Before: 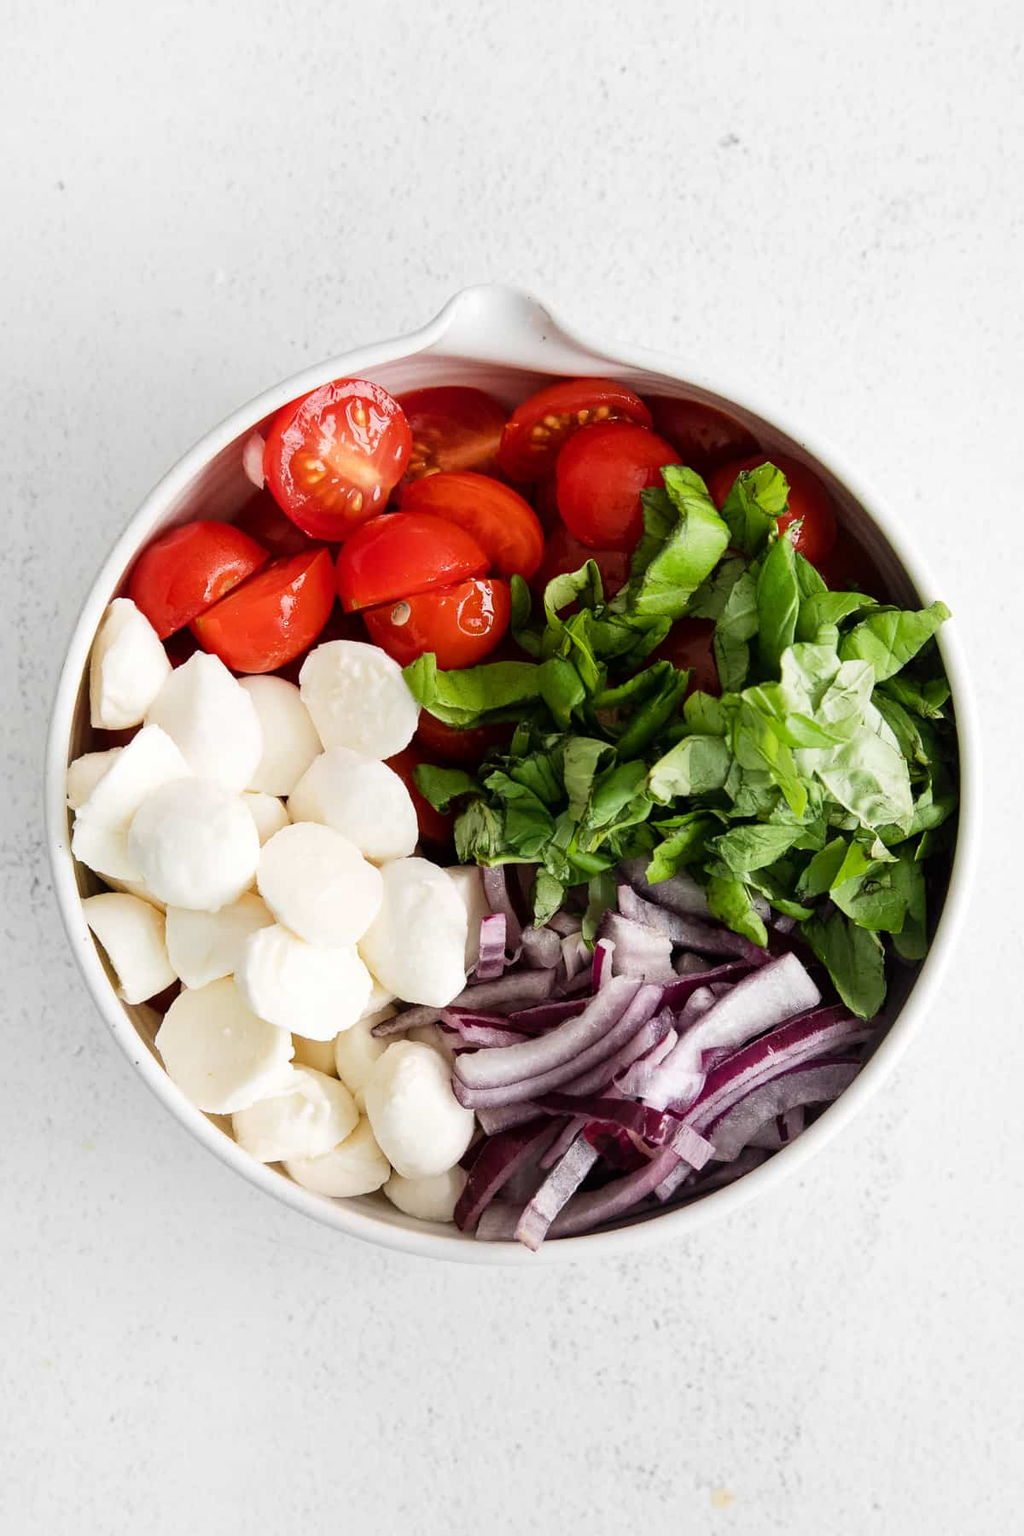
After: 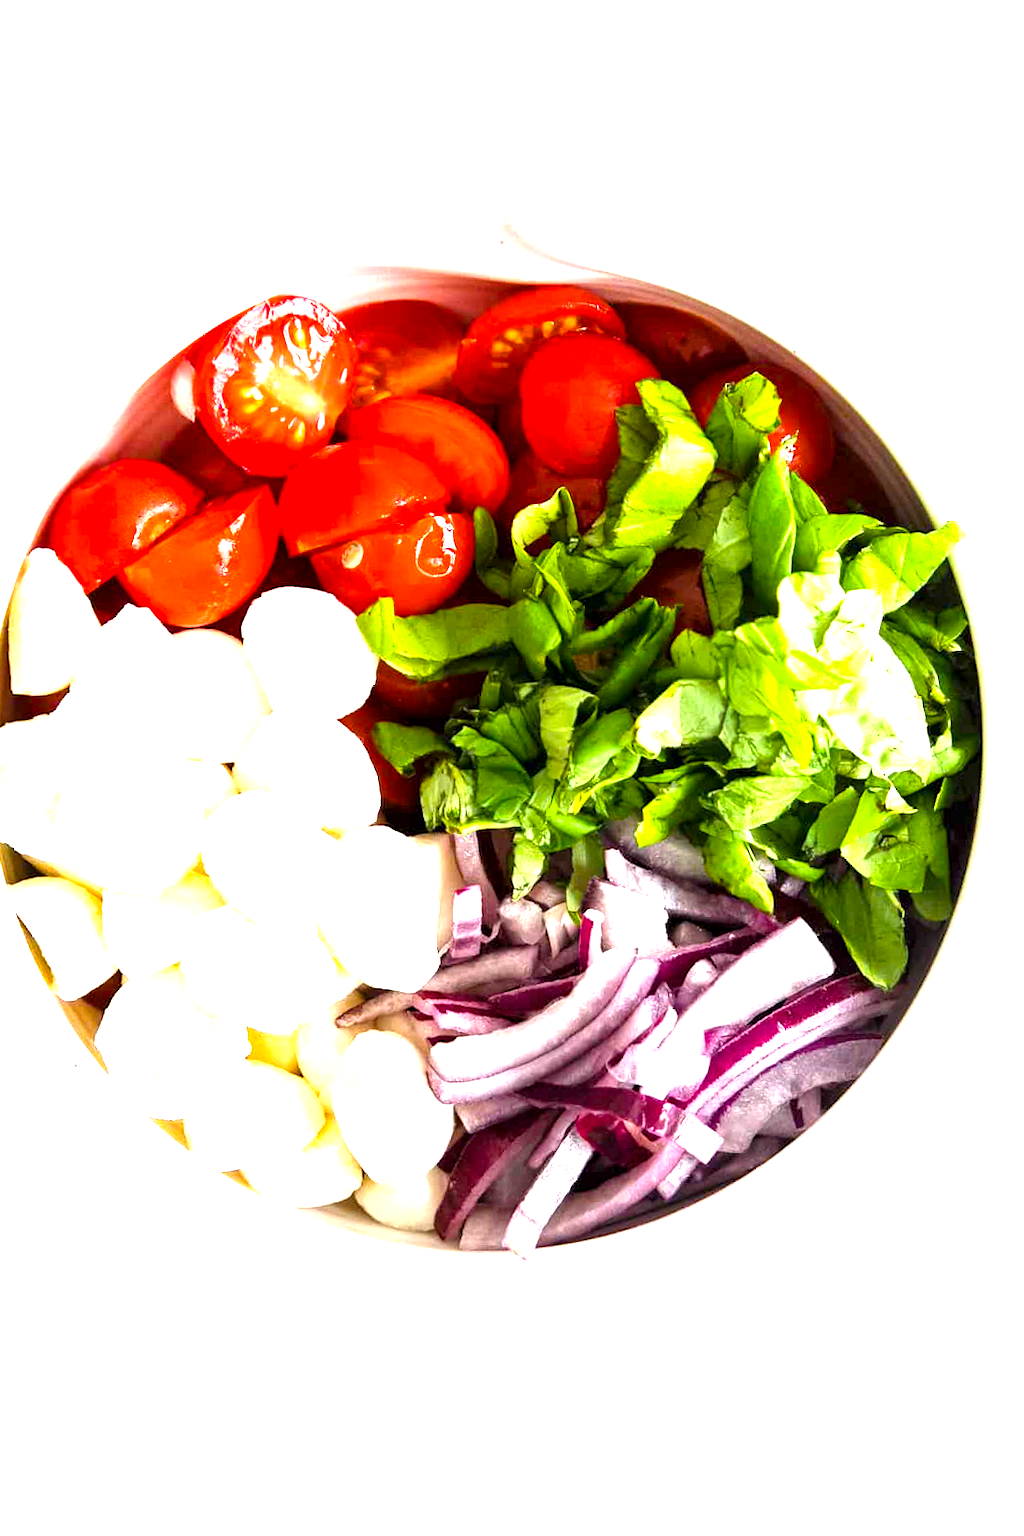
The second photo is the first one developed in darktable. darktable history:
color balance rgb: perceptual saturation grading › global saturation 25%, global vibrance 20%
exposure: black level correction 0.001, exposure 1.646 EV, compensate exposure bias true, compensate highlight preservation false
crop and rotate: angle 1.96°, left 5.673%, top 5.673%
